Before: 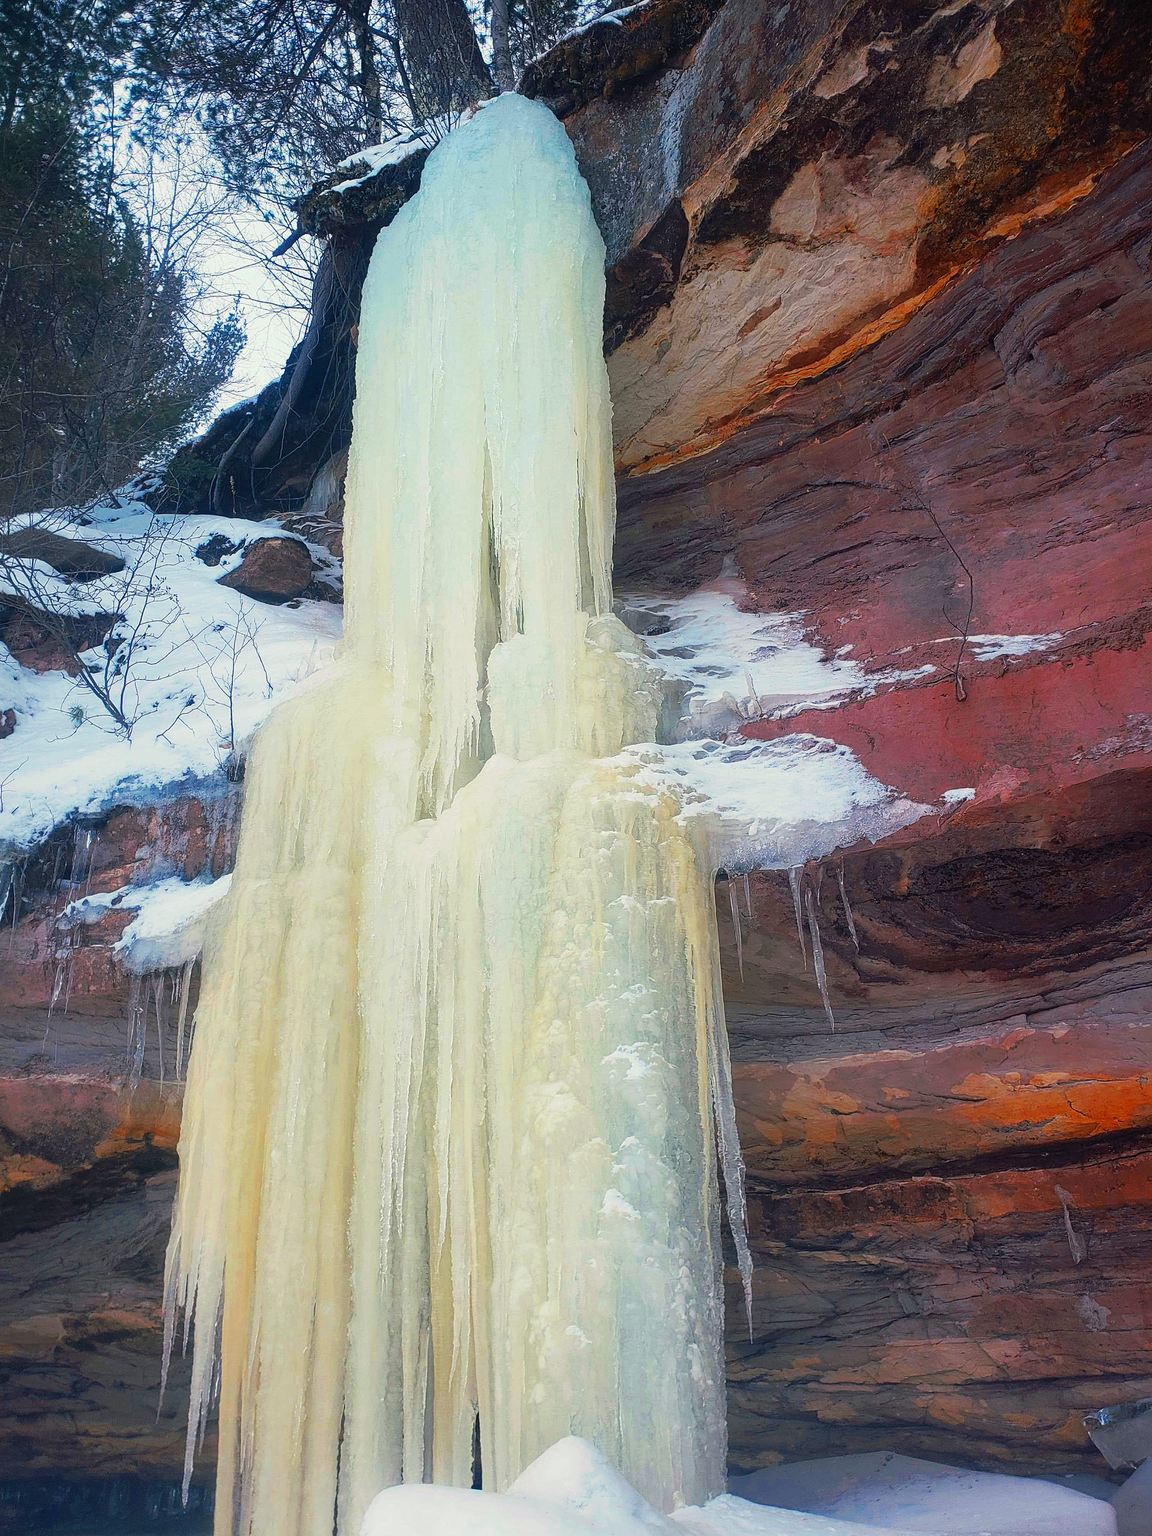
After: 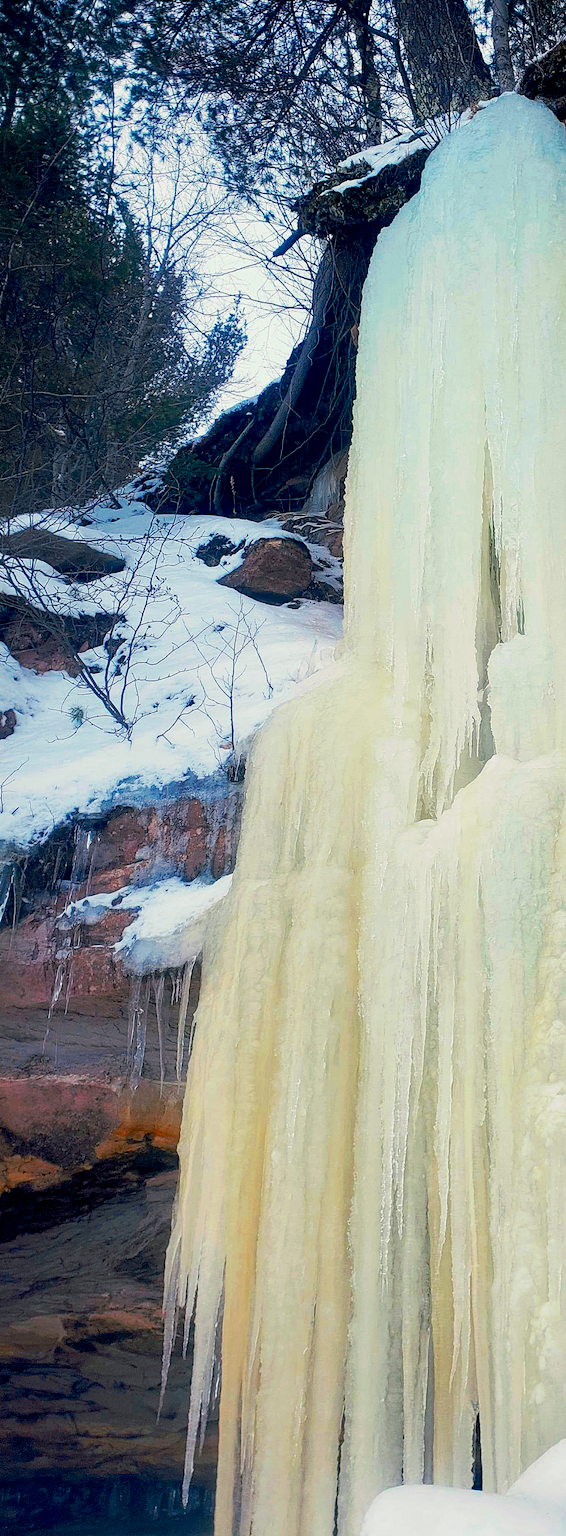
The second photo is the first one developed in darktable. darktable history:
exposure: black level correction 0.016, exposure -0.009 EV, compensate highlight preservation false
crop and rotate: left 0%, top 0%, right 50.845%
